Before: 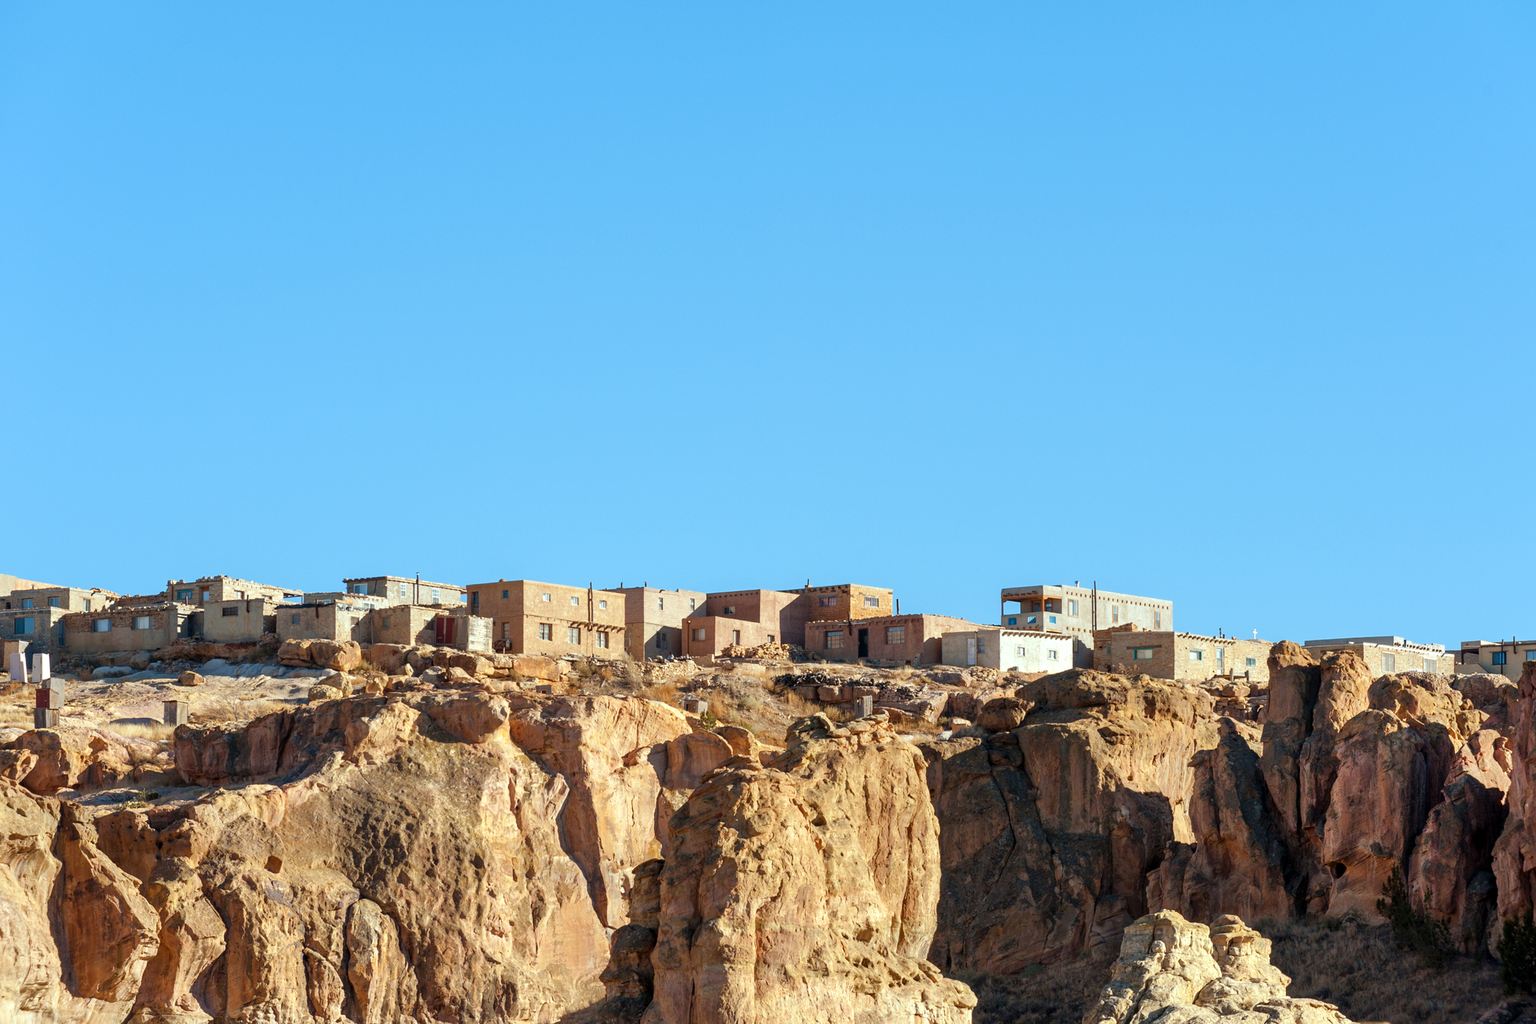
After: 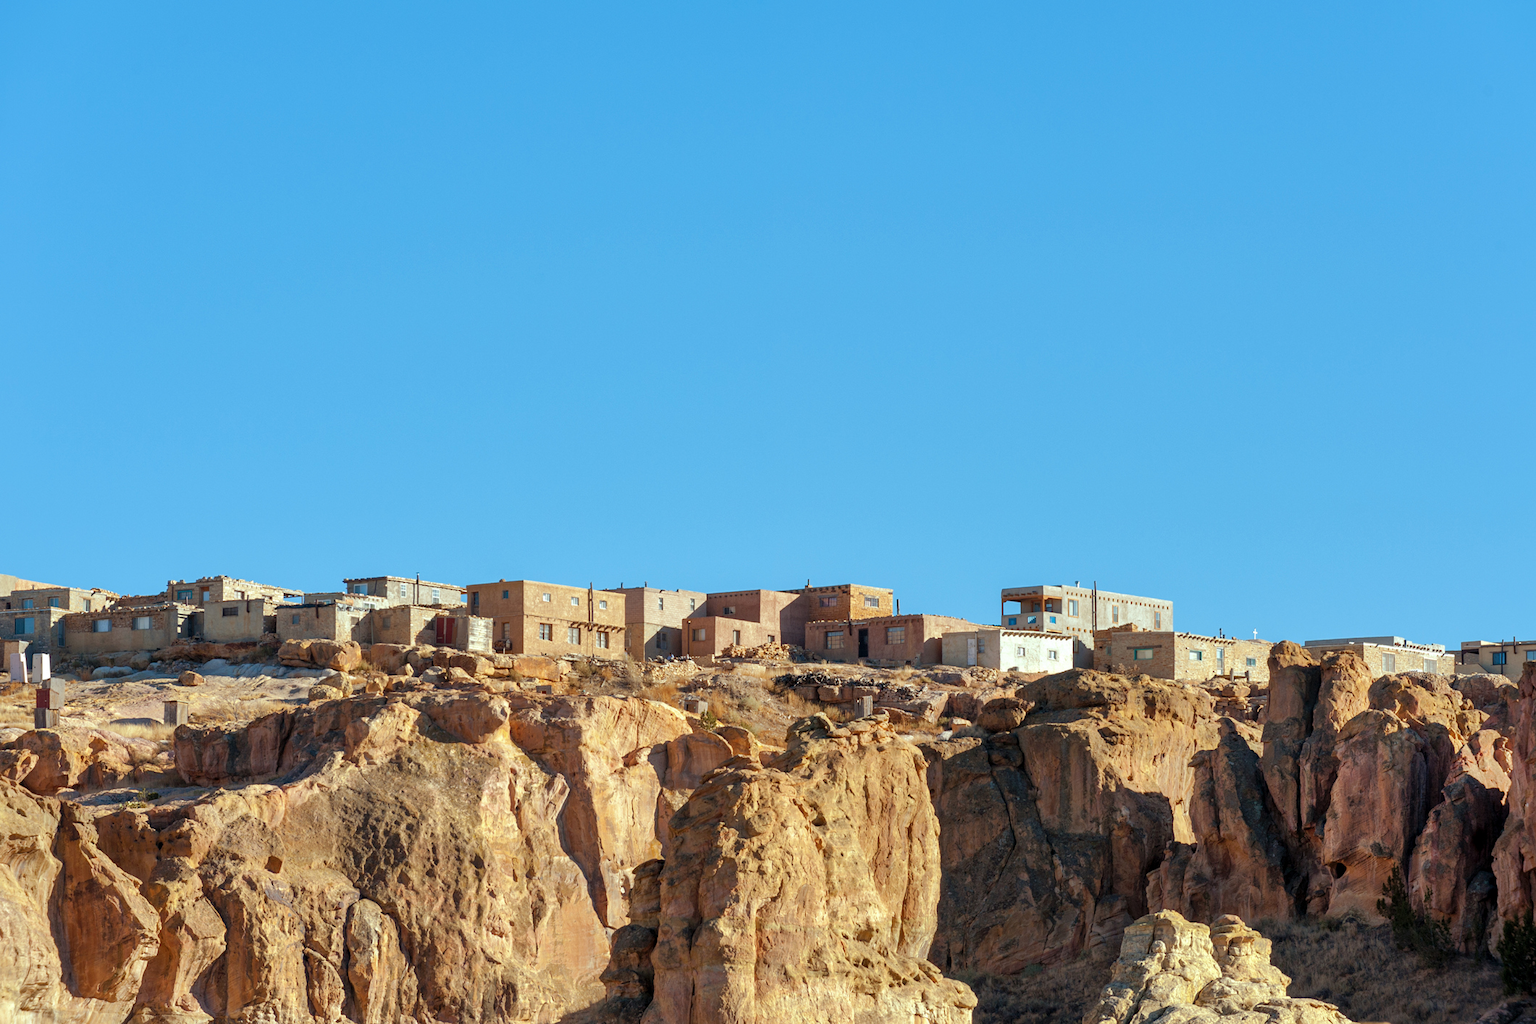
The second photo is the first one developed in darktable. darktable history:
shadows and highlights: shadows 30.22
